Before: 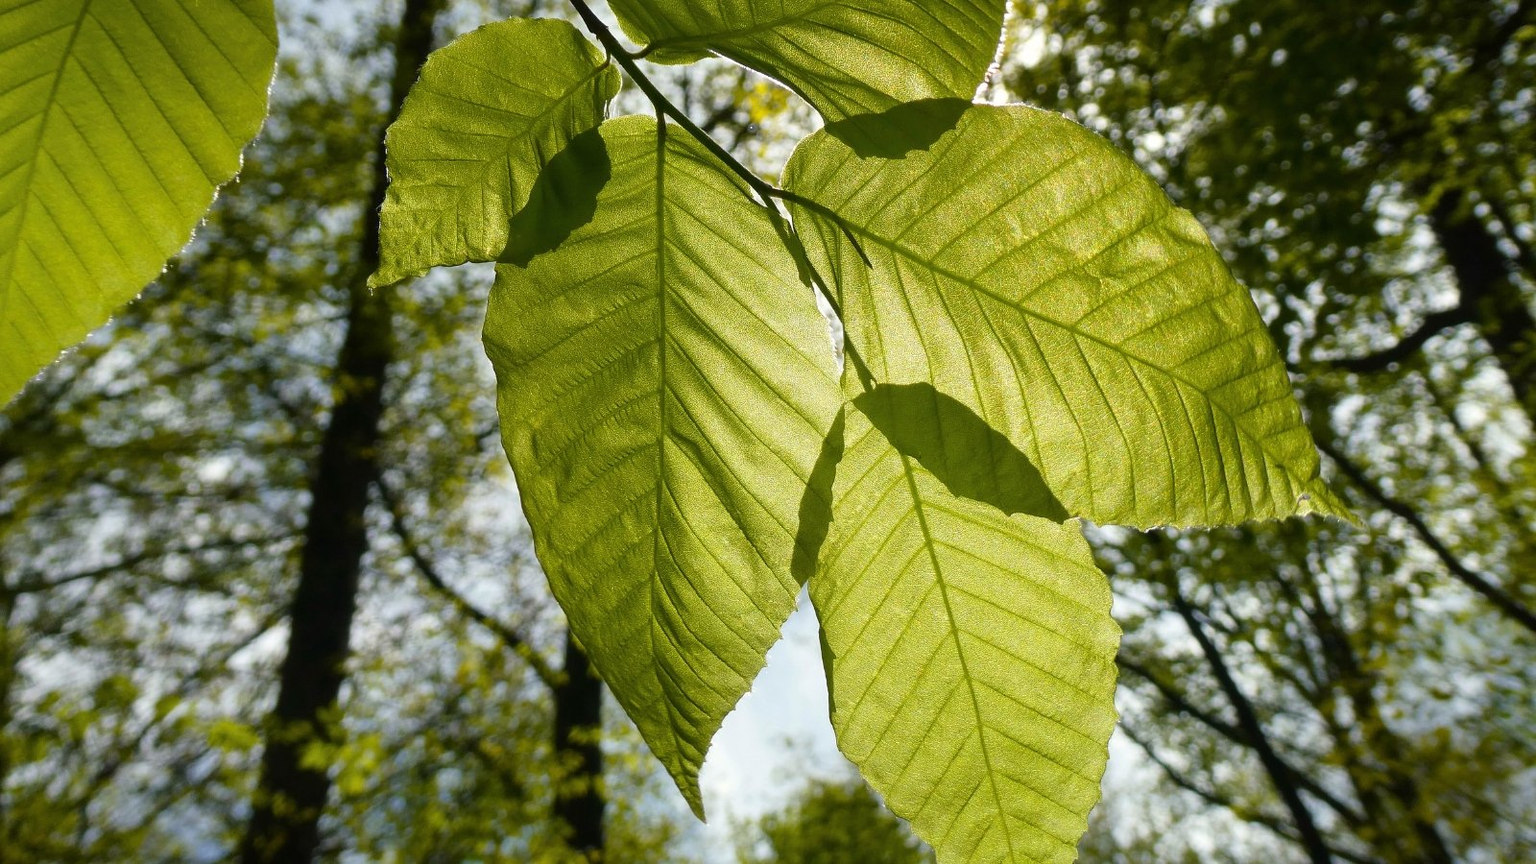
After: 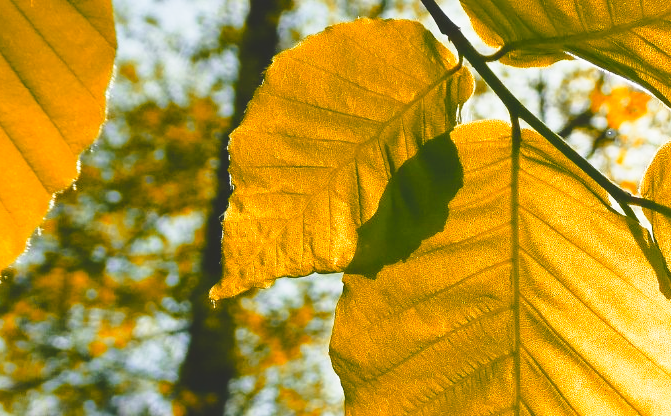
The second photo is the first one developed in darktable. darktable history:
base curve: curves: ch0 [(0, 0) (0.028, 0.03) (0.121, 0.232) (0.46, 0.748) (0.859, 0.968) (1, 1)], preserve colors none
exposure: black level correction -0.025, exposure -0.117 EV, compensate highlight preservation false
contrast brightness saturation: contrast 0.04, saturation 0.16
color zones: curves: ch1 [(0.24, 0.629) (0.75, 0.5)]; ch2 [(0.255, 0.454) (0.745, 0.491)], mix 102.12%
crop and rotate: left 10.817%, top 0.062%, right 47.194%, bottom 53.626%
